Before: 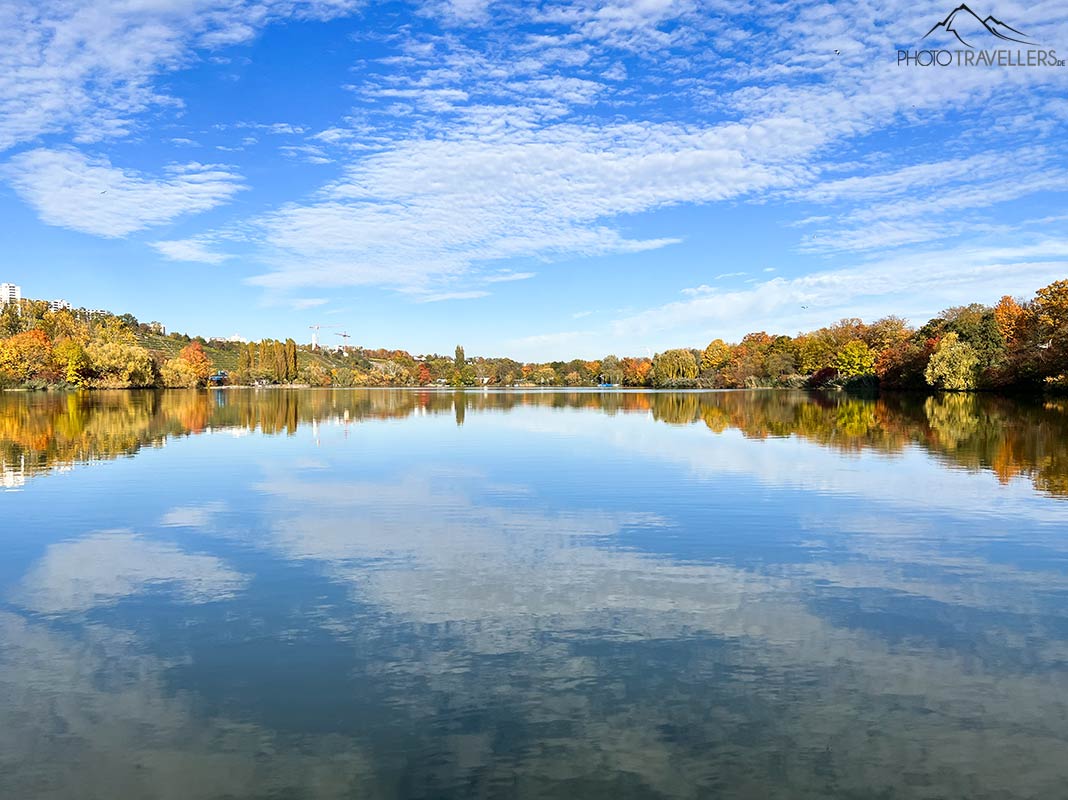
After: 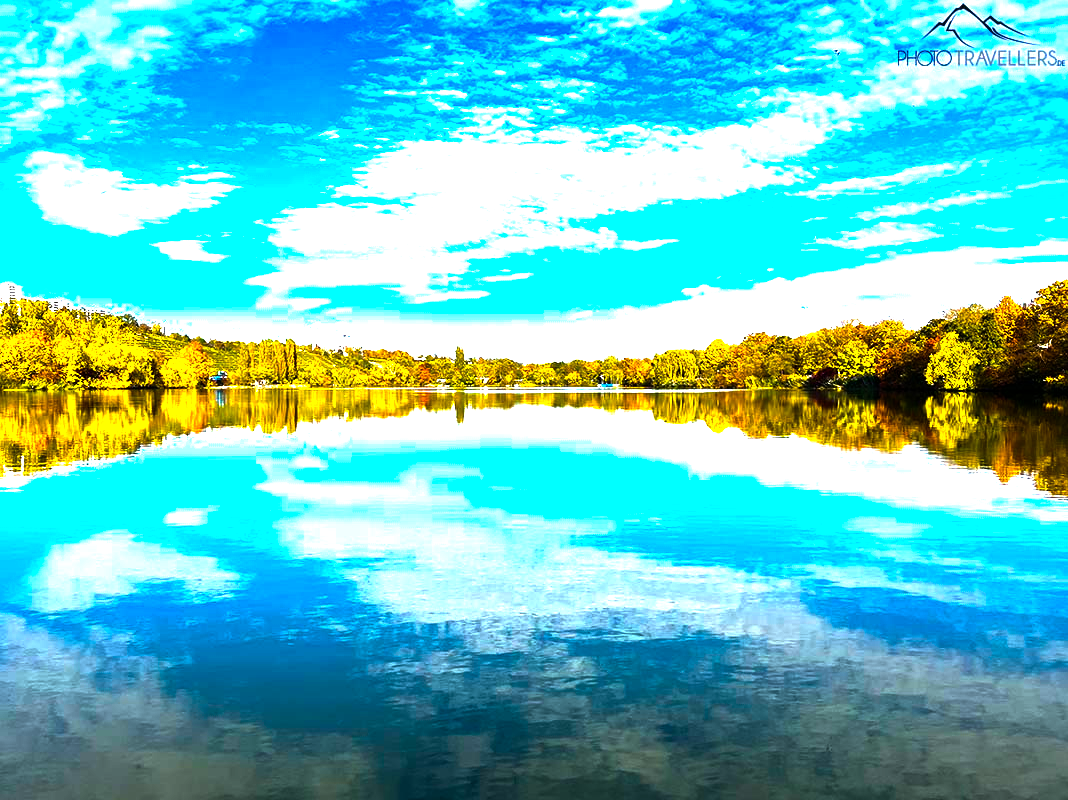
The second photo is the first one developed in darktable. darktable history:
color balance rgb: linear chroma grading › shadows -30%, linear chroma grading › global chroma 35%, perceptual saturation grading › global saturation 75%, perceptual saturation grading › shadows -30%, perceptual brilliance grading › highlights 75%, perceptual brilliance grading › shadows -30%, global vibrance 35%
rotate and perspective: automatic cropping off
